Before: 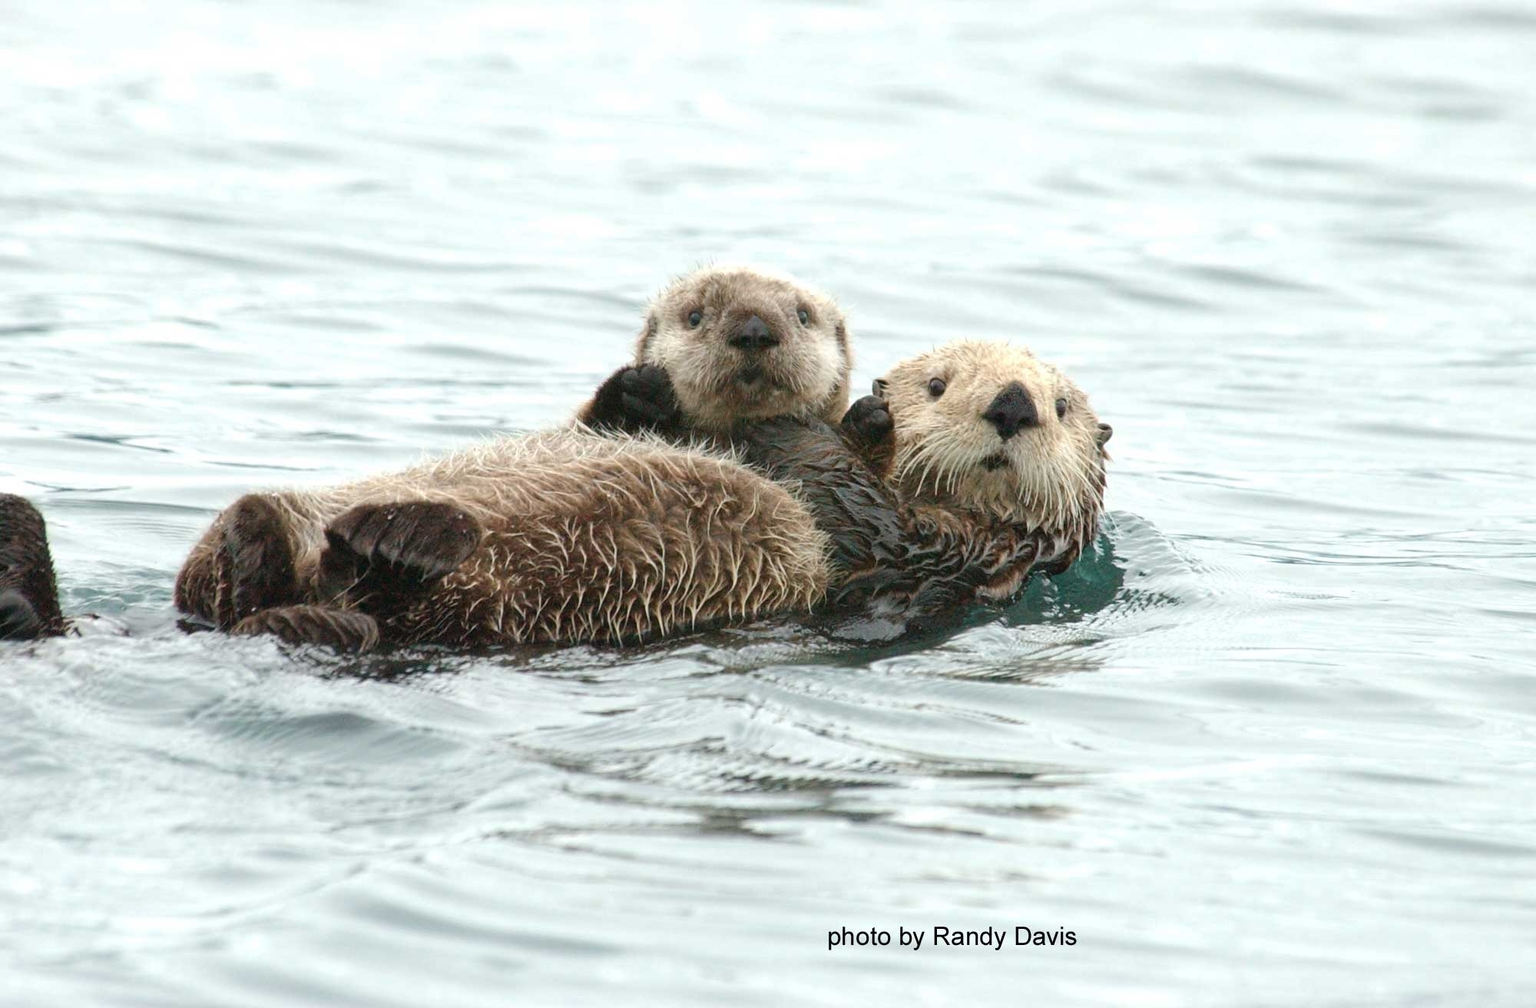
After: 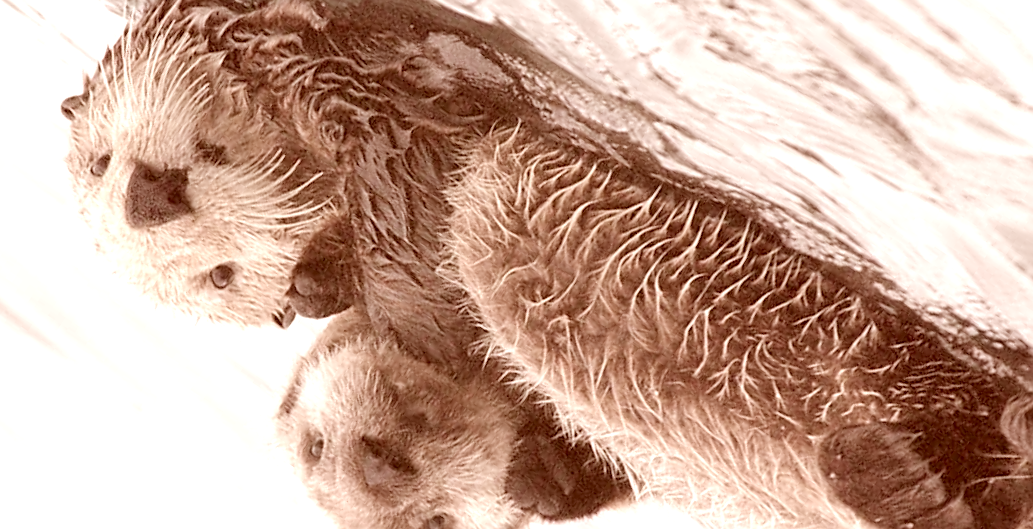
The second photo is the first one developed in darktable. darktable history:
crop and rotate: angle 146.74°, left 9.135%, top 15.592%, right 4.446%, bottom 16.968%
exposure: exposure 0.407 EV, compensate highlight preservation false
color correction: highlights a* 9.5, highlights b* 9, shadows a* 39.26, shadows b* 39.54, saturation 0.768
sharpen: on, module defaults
contrast brightness saturation: brightness 0.187, saturation -0.485
shadows and highlights: radius 335.45, shadows 65.11, highlights 5.88, compress 88.06%, soften with gaussian
